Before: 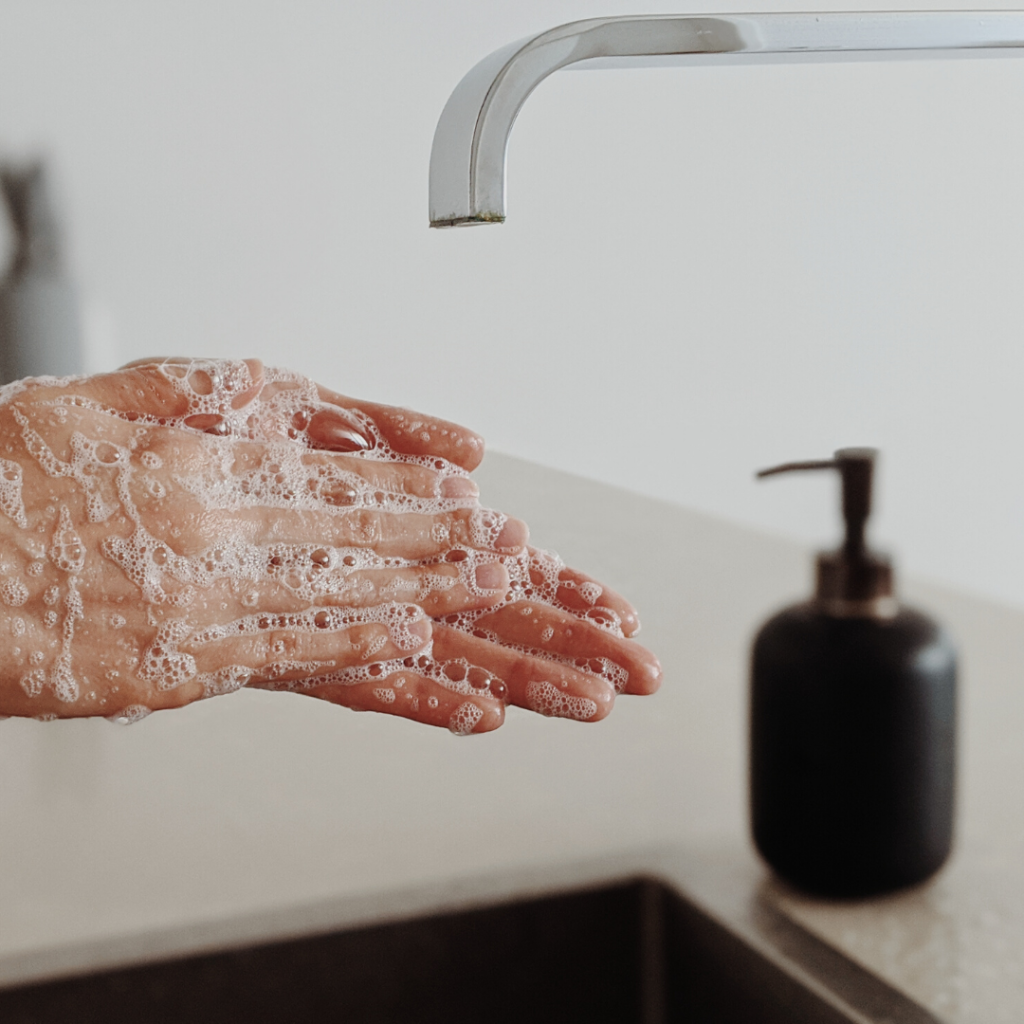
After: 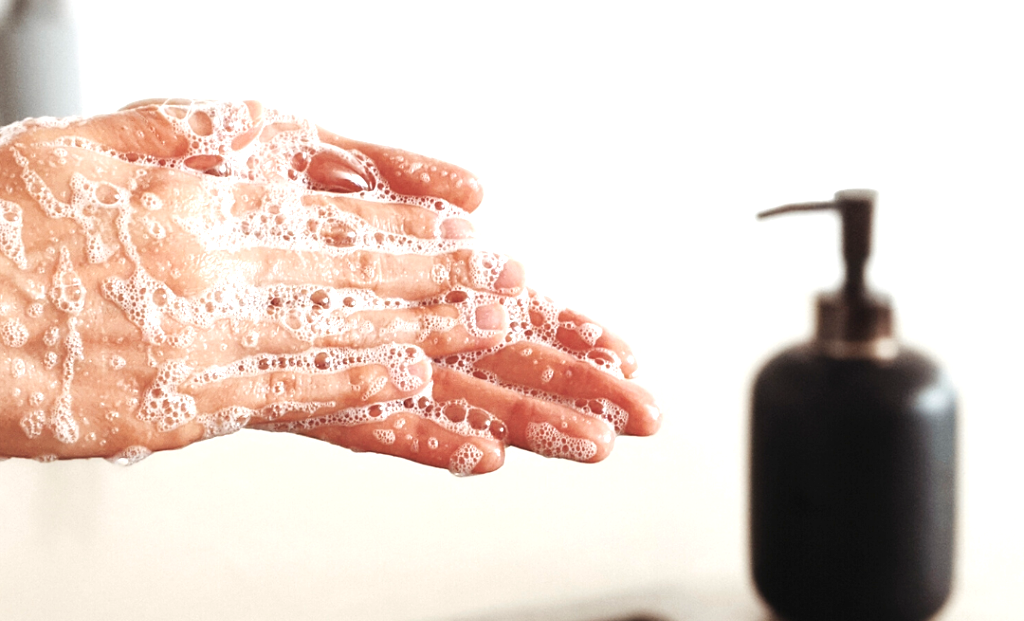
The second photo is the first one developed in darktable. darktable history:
exposure: black level correction 0, exposure 1.2 EV, compensate highlight preservation false
crop and rotate: top 25.357%, bottom 13.942%
